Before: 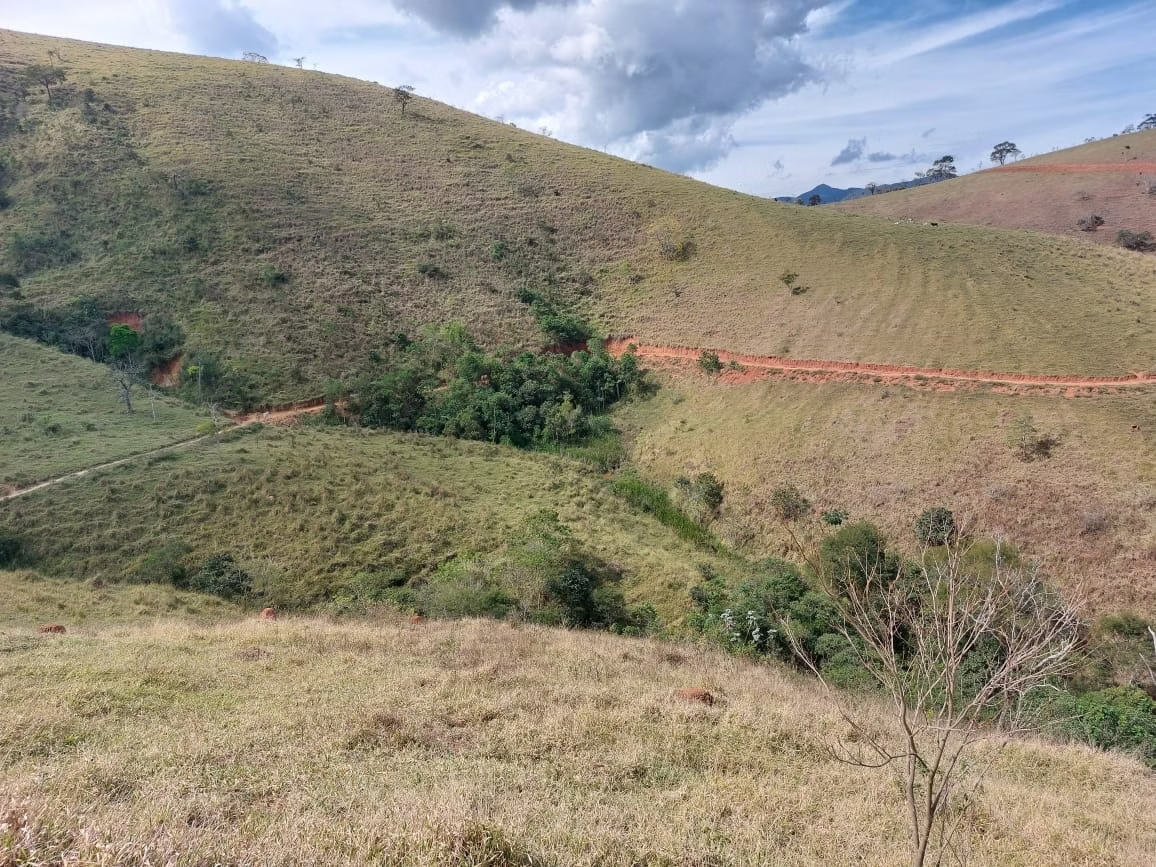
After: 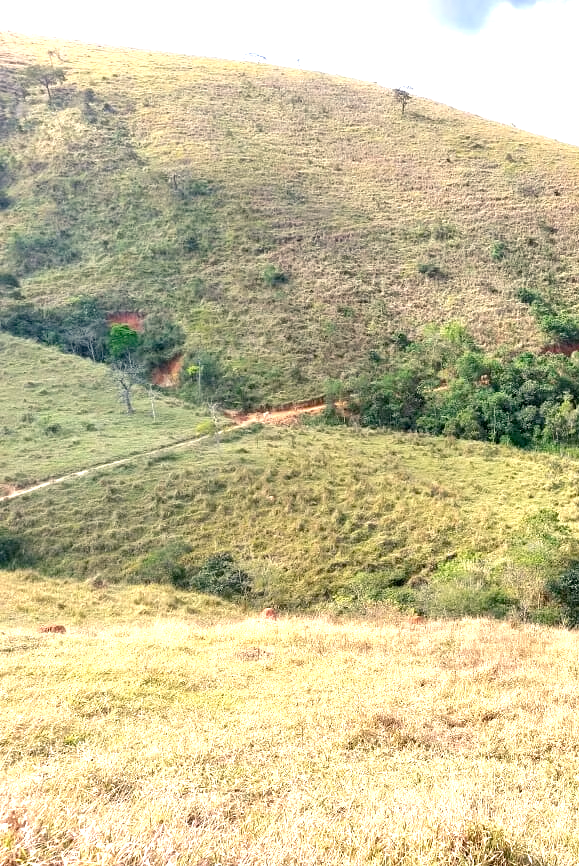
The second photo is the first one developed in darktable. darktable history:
crop and rotate: left 0.018%, top 0%, right 49.846%
color balance rgb: highlights gain › chroma 2.067%, highlights gain › hue 73.82°, global offset › luminance -0.473%, linear chroma grading › shadows -1.813%, linear chroma grading › highlights -14.311%, linear chroma grading › global chroma -9.487%, linear chroma grading › mid-tones -9.728%, perceptual saturation grading › global saturation 40.615%, global vibrance 9.887%
exposure: black level correction 0, exposure 1.456 EV, compensate exposure bias true, compensate highlight preservation false
